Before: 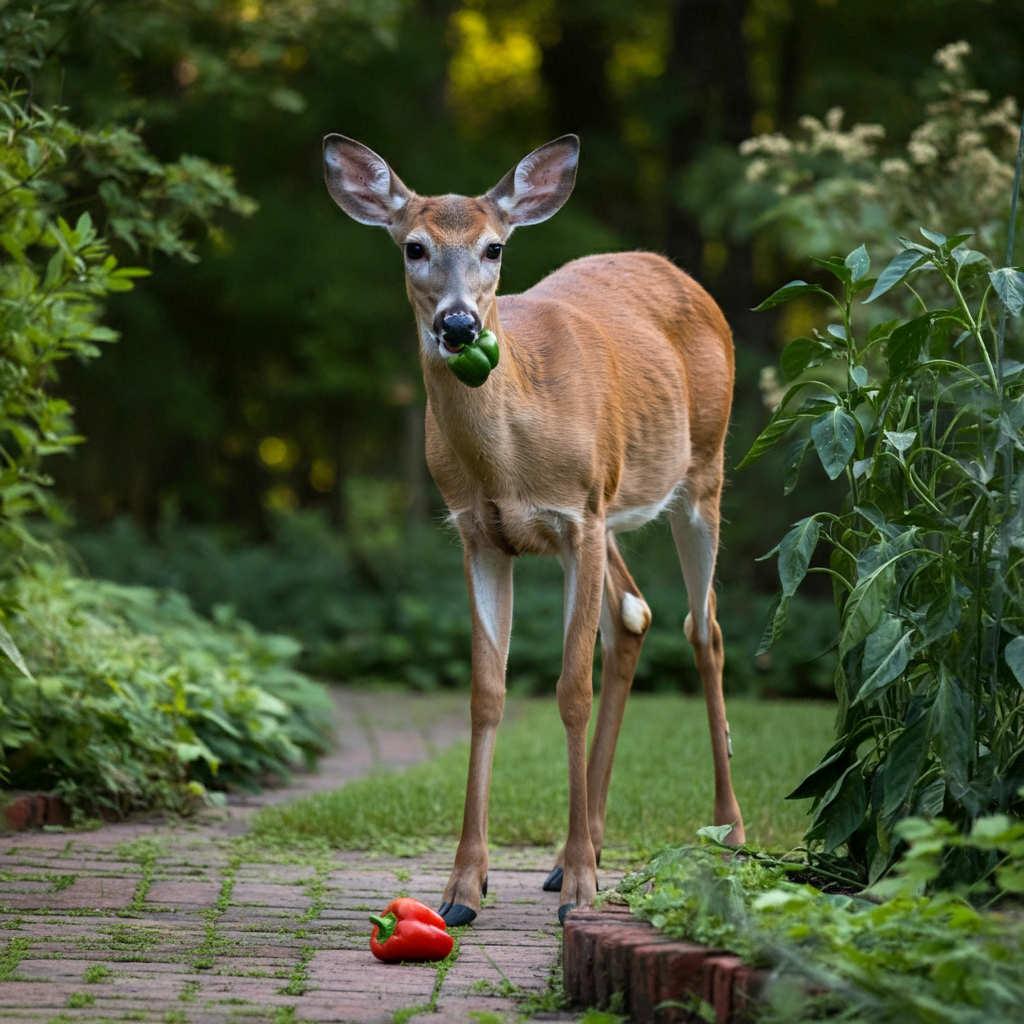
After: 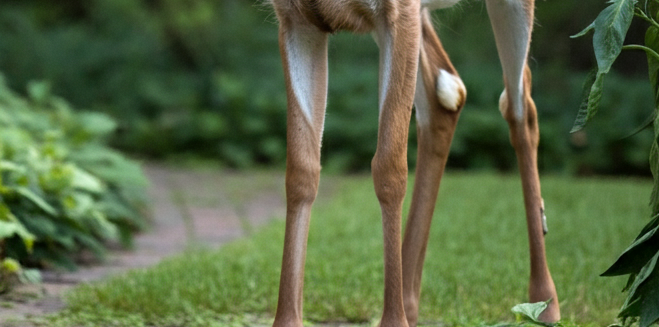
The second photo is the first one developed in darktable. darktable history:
crop: left 18.091%, top 51.13%, right 17.525%, bottom 16.85%
exposure: exposure 0.2 EV, compensate highlight preservation false
